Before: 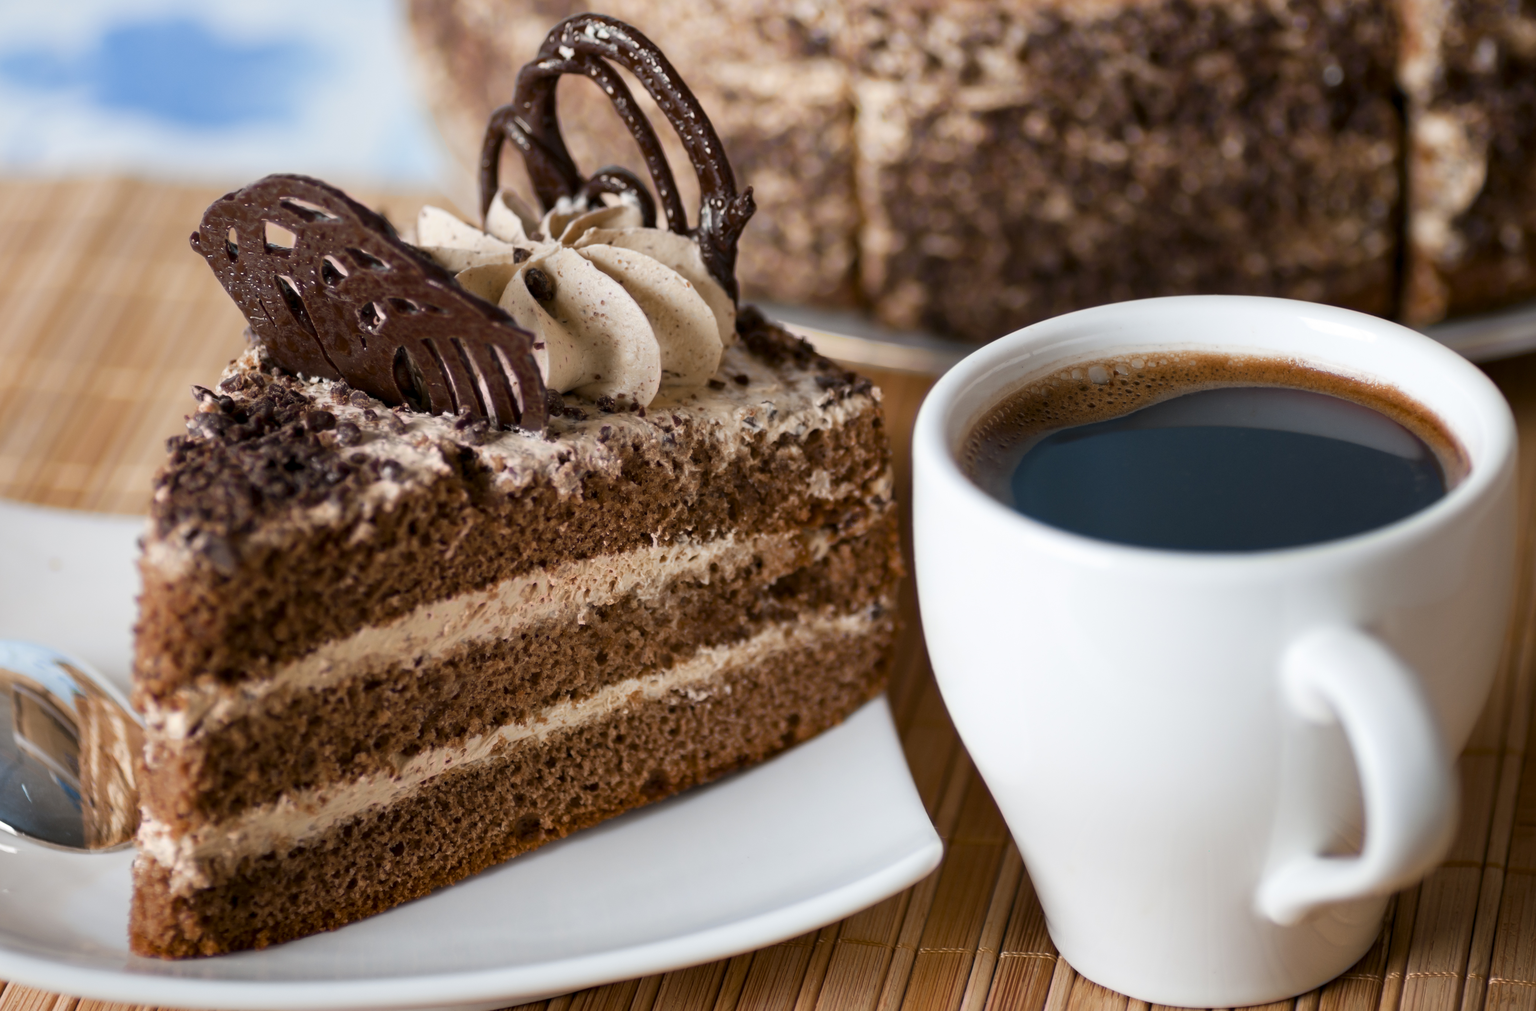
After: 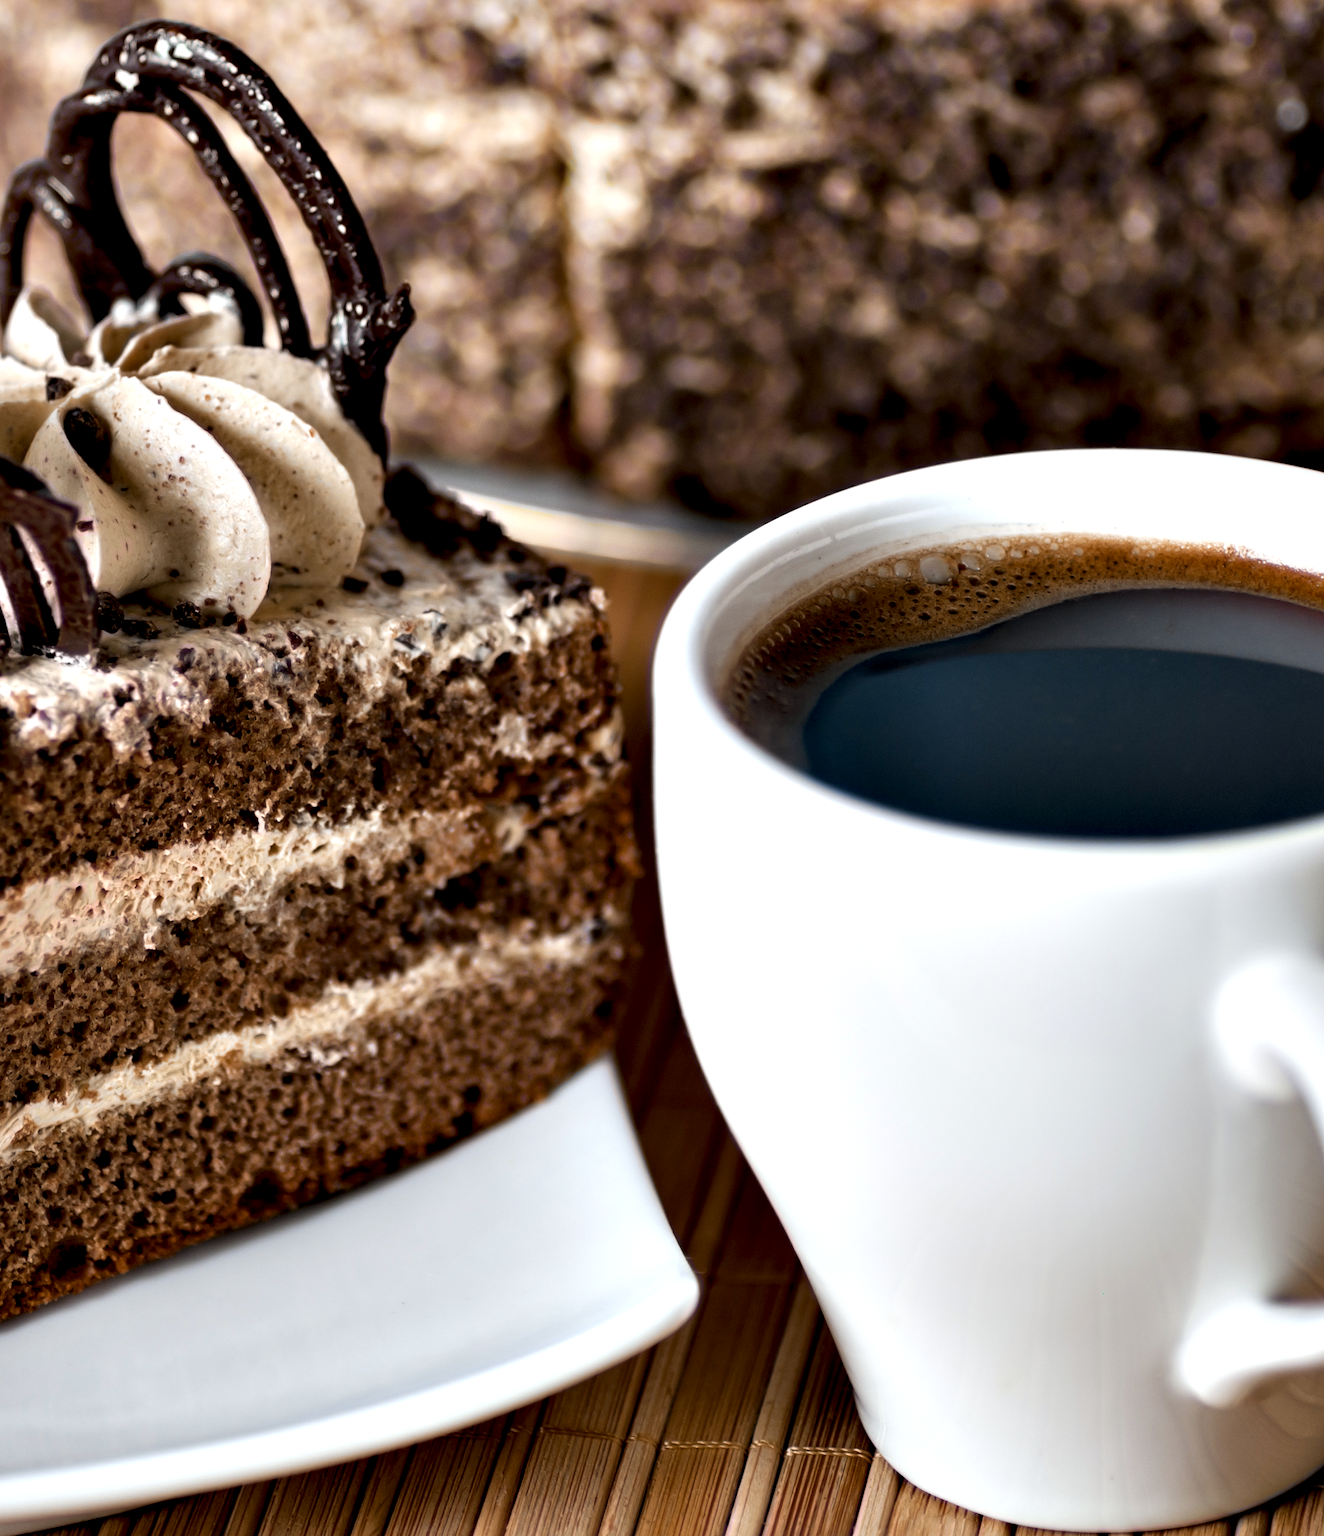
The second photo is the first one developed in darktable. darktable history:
crop: left 31.459%, top 0.009%, right 11.763%
tone equalizer: on, module defaults
contrast equalizer: octaves 7, y [[0.6 ×6], [0.55 ×6], [0 ×6], [0 ×6], [0 ×6]]
local contrast: highlights 101%, shadows 101%, detail 119%, midtone range 0.2
